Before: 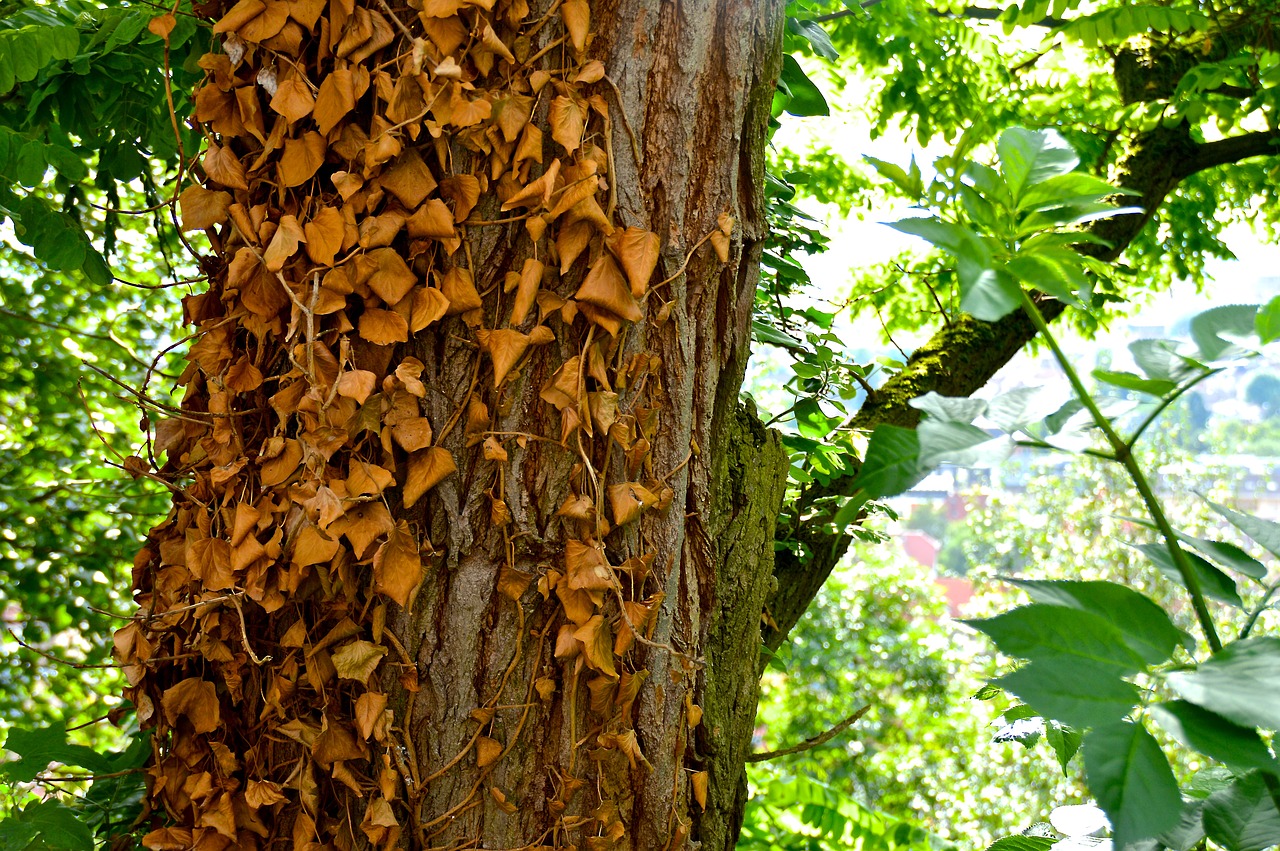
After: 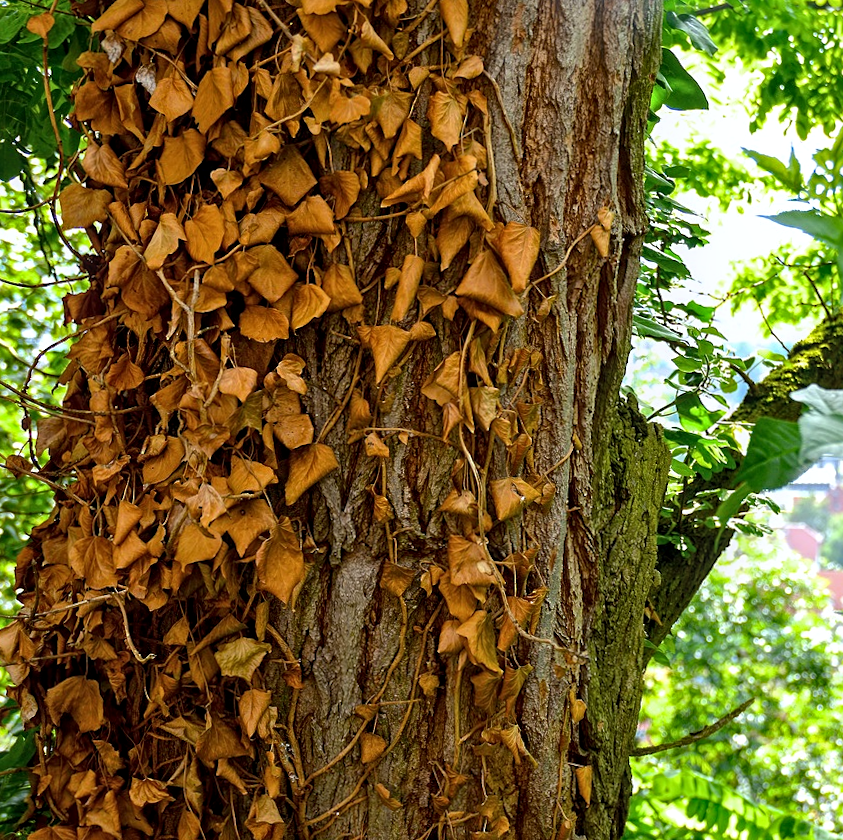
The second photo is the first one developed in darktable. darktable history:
white balance: red 0.983, blue 1.036
rotate and perspective: rotation -0.45°, automatic cropping original format, crop left 0.008, crop right 0.992, crop top 0.012, crop bottom 0.988
crop and rotate: left 8.786%, right 24.548%
local contrast: on, module defaults
sharpen: amount 0.2
